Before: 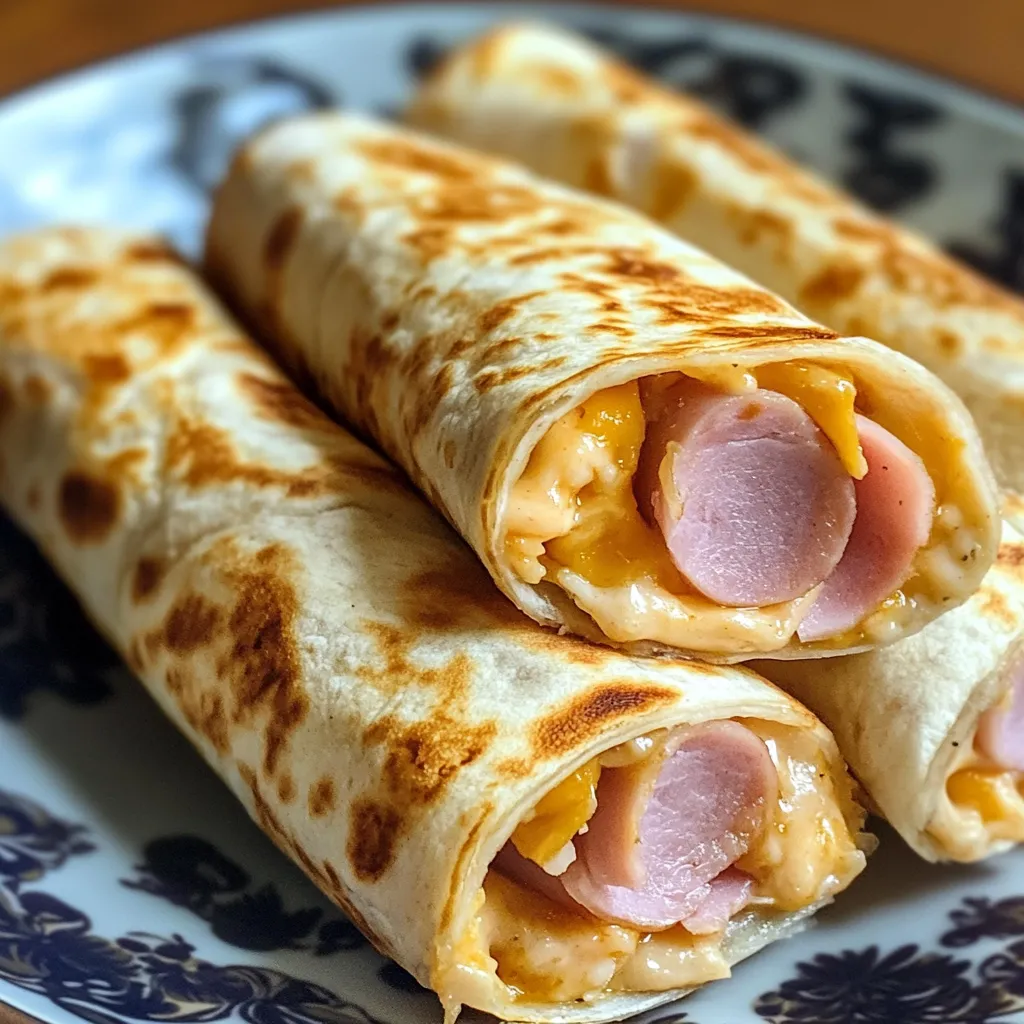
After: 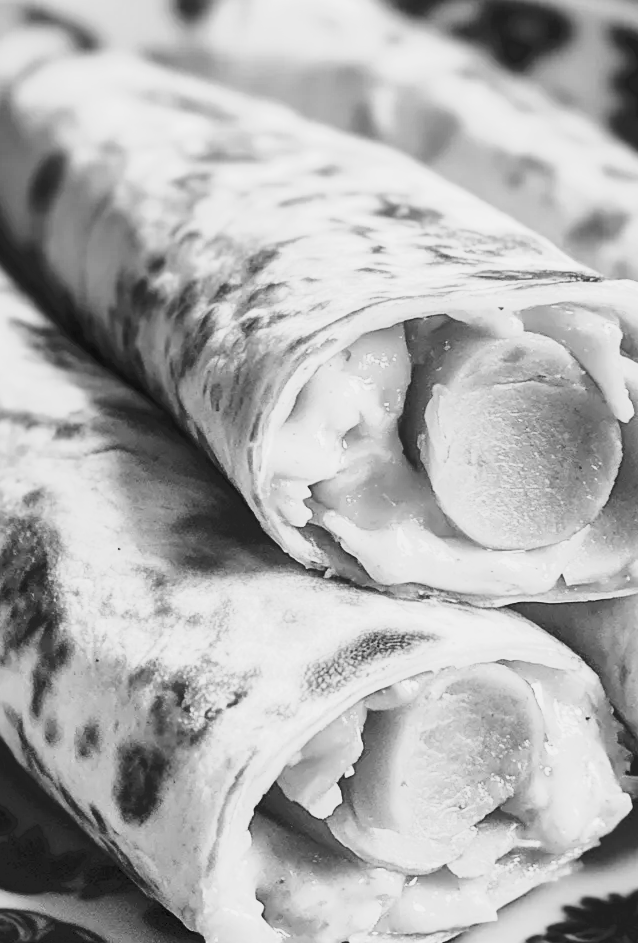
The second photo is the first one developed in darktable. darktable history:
tone curve: curves: ch0 [(0, 0) (0.003, 0.037) (0.011, 0.061) (0.025, 0.104) (0.044, 0.145) (0.069, 0.145) (0.1, 0.127) (0.136, 0.175) (0.177, 0.207) (0.224, 0.252) (0.277, 0.341) (0.335, 0.446) (0.399, 0.554) (0.468, 0.658) (0.543, 0.757) (0.623, 0.843) (0.709, 0.919) (0.801, 0.958) (0.898, 0.975) (1, 1)], preserve colors none
crop and rotate: left 22.918%, top 5.629%, right 14.711%, bottom 2.247%
monochrome: a -74.22, b 78.2
